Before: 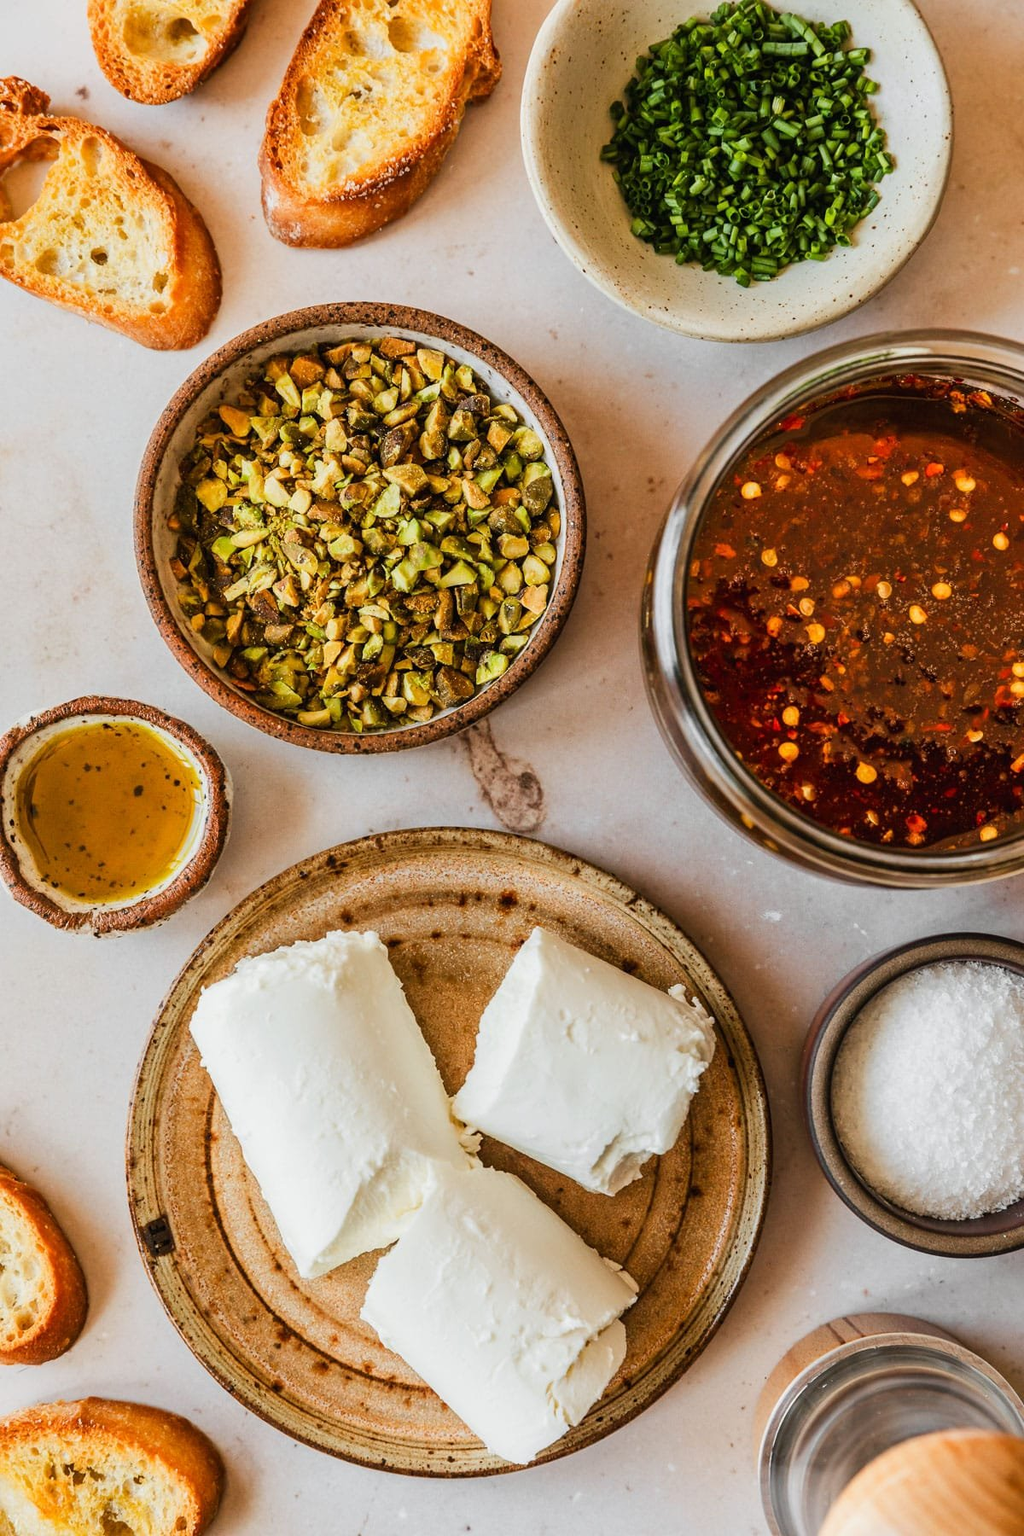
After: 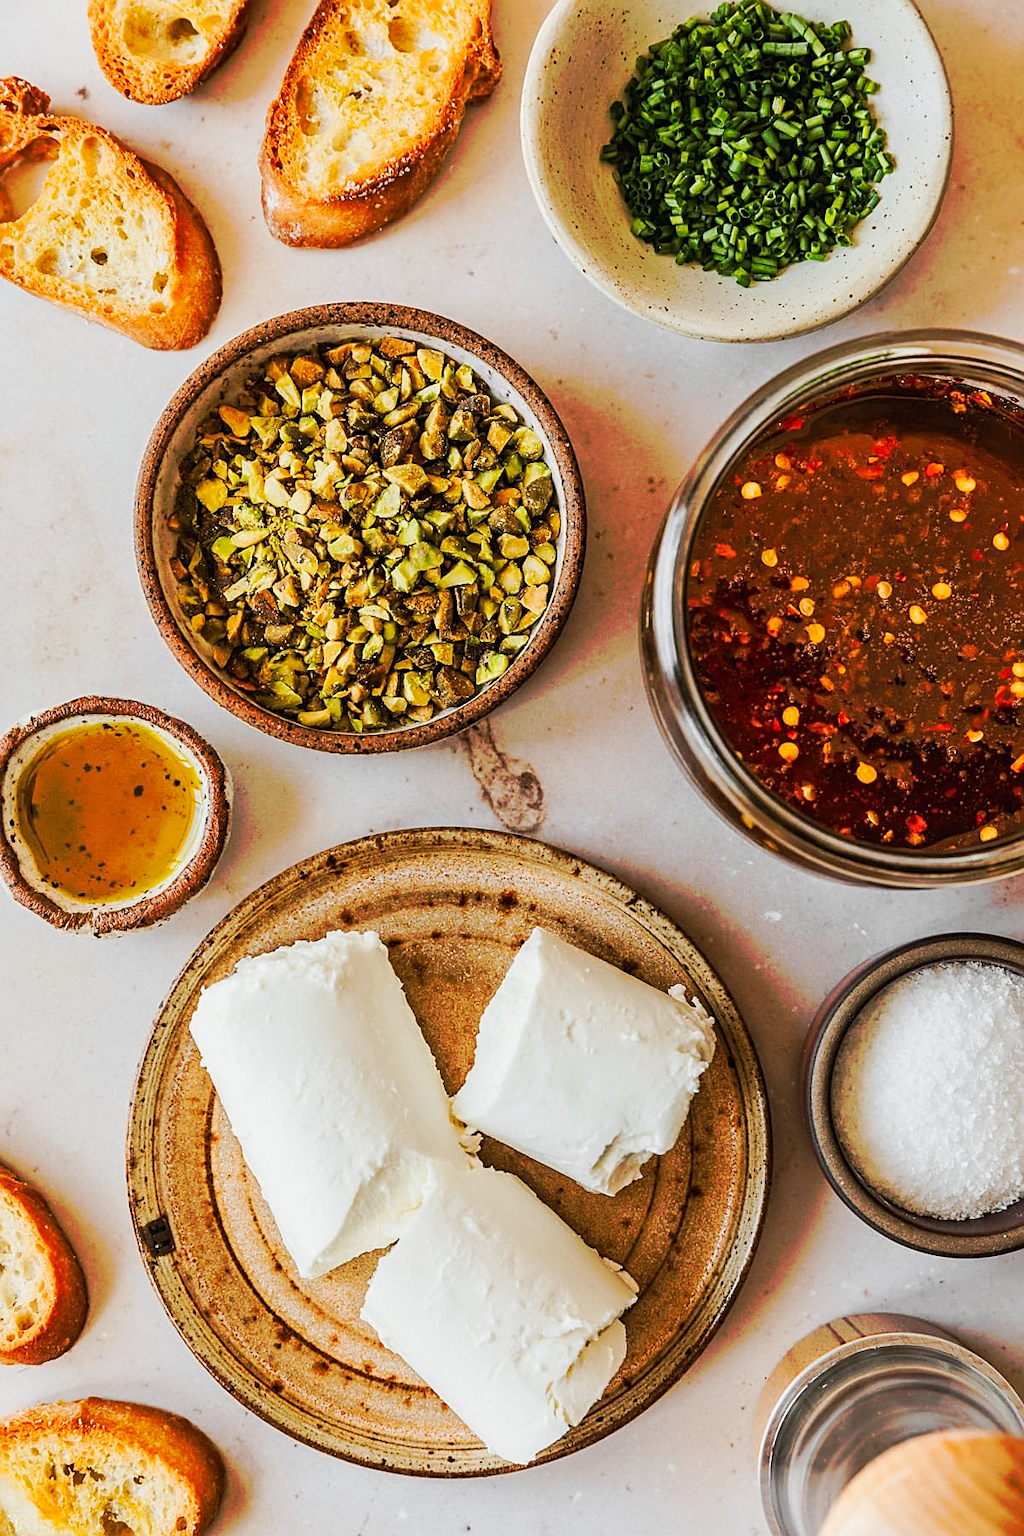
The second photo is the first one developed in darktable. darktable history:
sharpen: on, module defaults
tone curve: curves: ch0 [(0, 0) (0.003, 0.003) (0.011, 0.011) (0.025, 0.024) (0.044, 0.044) (0.069, 0.068) (0.1, 0.098) (0.136, 0.133) (0.177, 0.174) (0.224, 0.22) (0.277, 0.272) (0.335, 0.329) (0.399, 0.392) (0.468, 0.46) (0.543, 0.607) (0.623, 0.676) (0.709, 0.75) (0.801, 0.828) (0.898, 0.912) (1, 1)], preserve colors none
